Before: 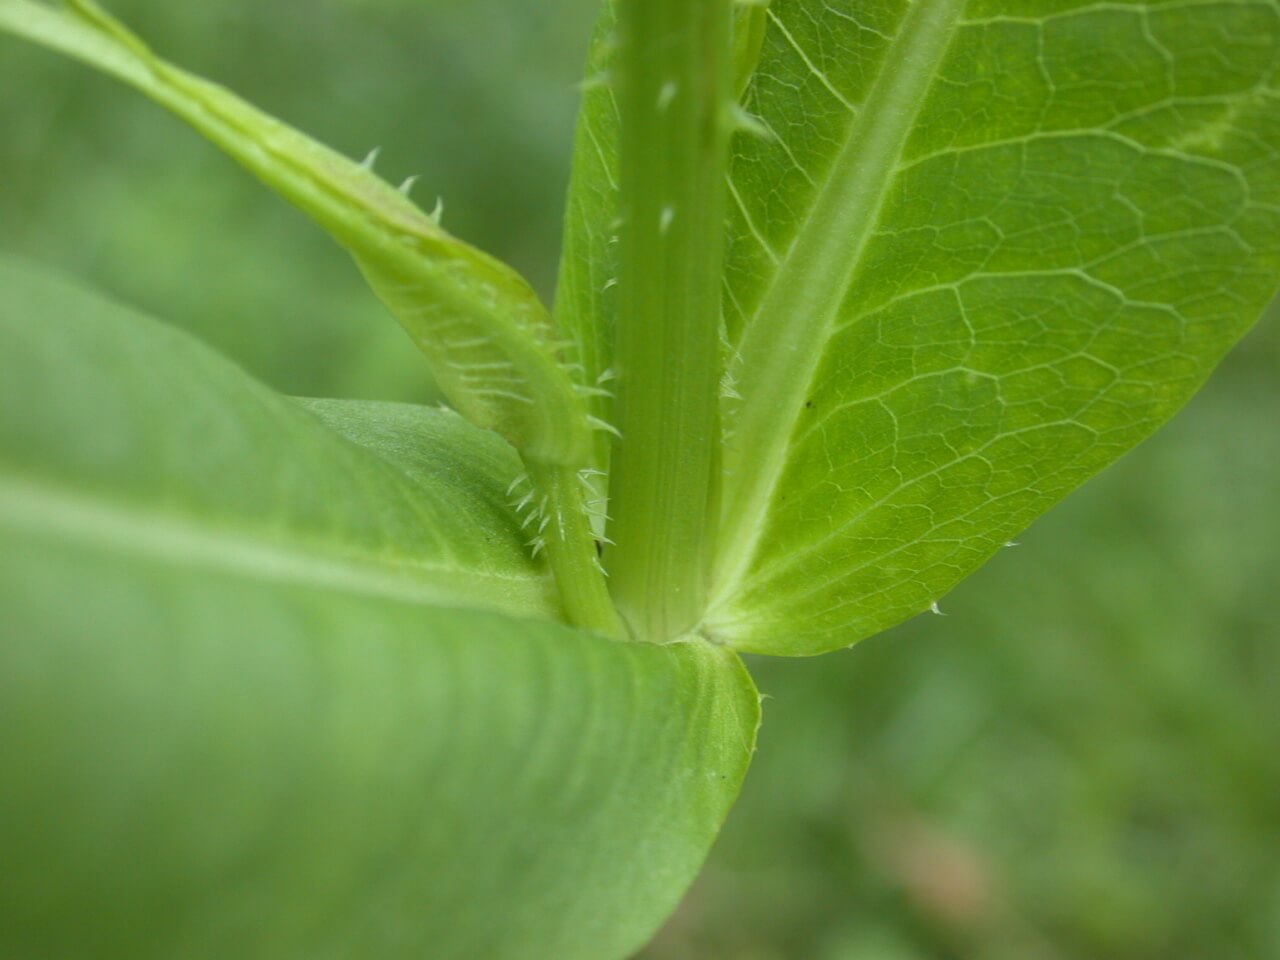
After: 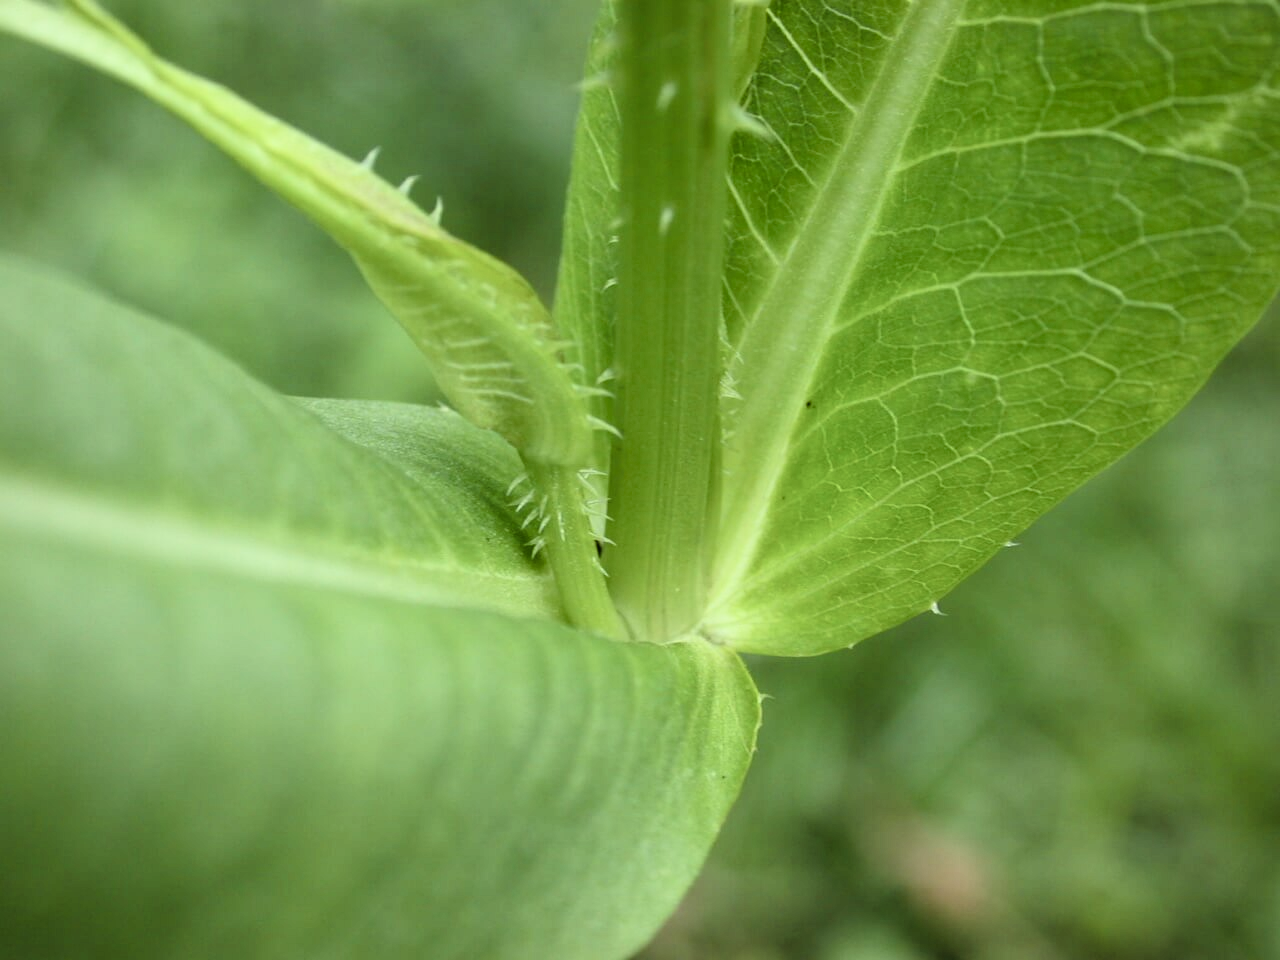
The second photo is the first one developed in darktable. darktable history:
filmic rgb: black relative exposure -3.77 EV, white relative exposure 2.39 EV, dynamic range scaling -49.95%, hardness 3.45, latitude 30.01%, contrast 1.799
